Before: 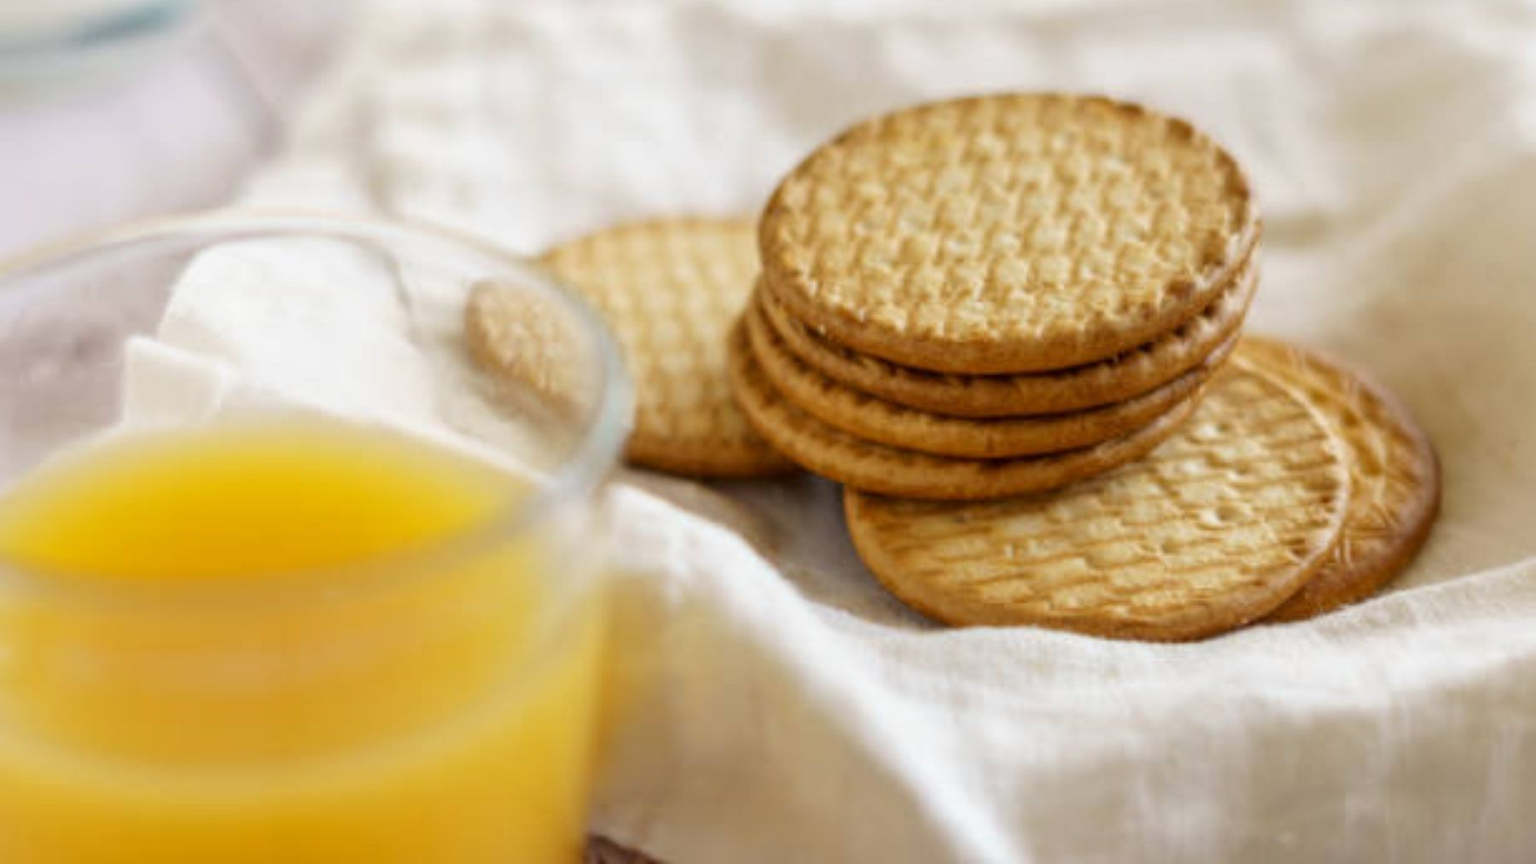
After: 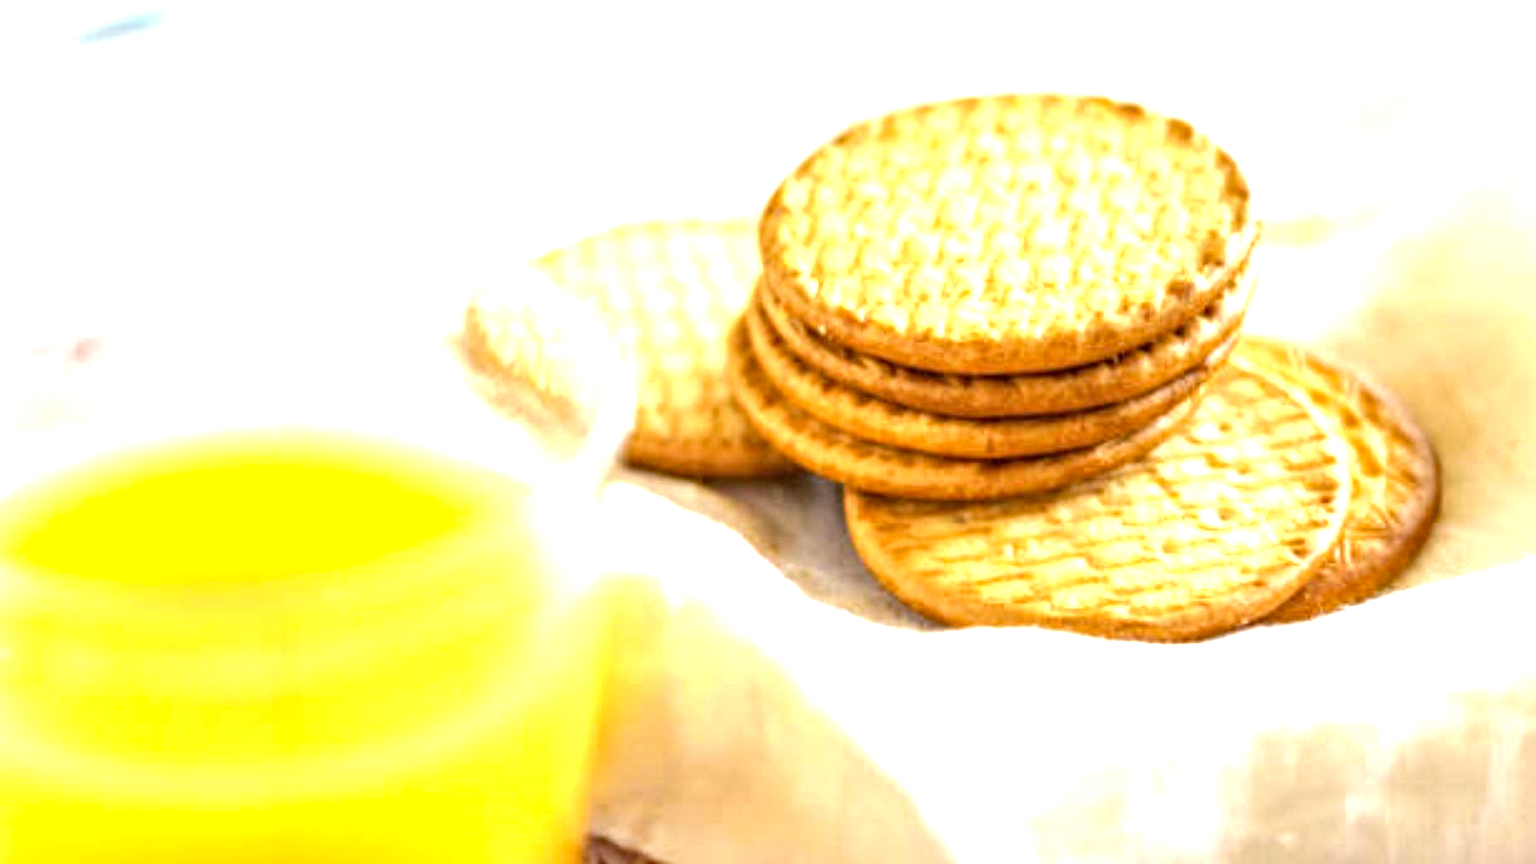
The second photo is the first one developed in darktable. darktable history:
exposure: black level correction 0, exposure 1.622 EV, compensate highlight preservation false
haze removal: strength 0.292, distance 0.245, adaptive false
local contrast: on, module defaults
